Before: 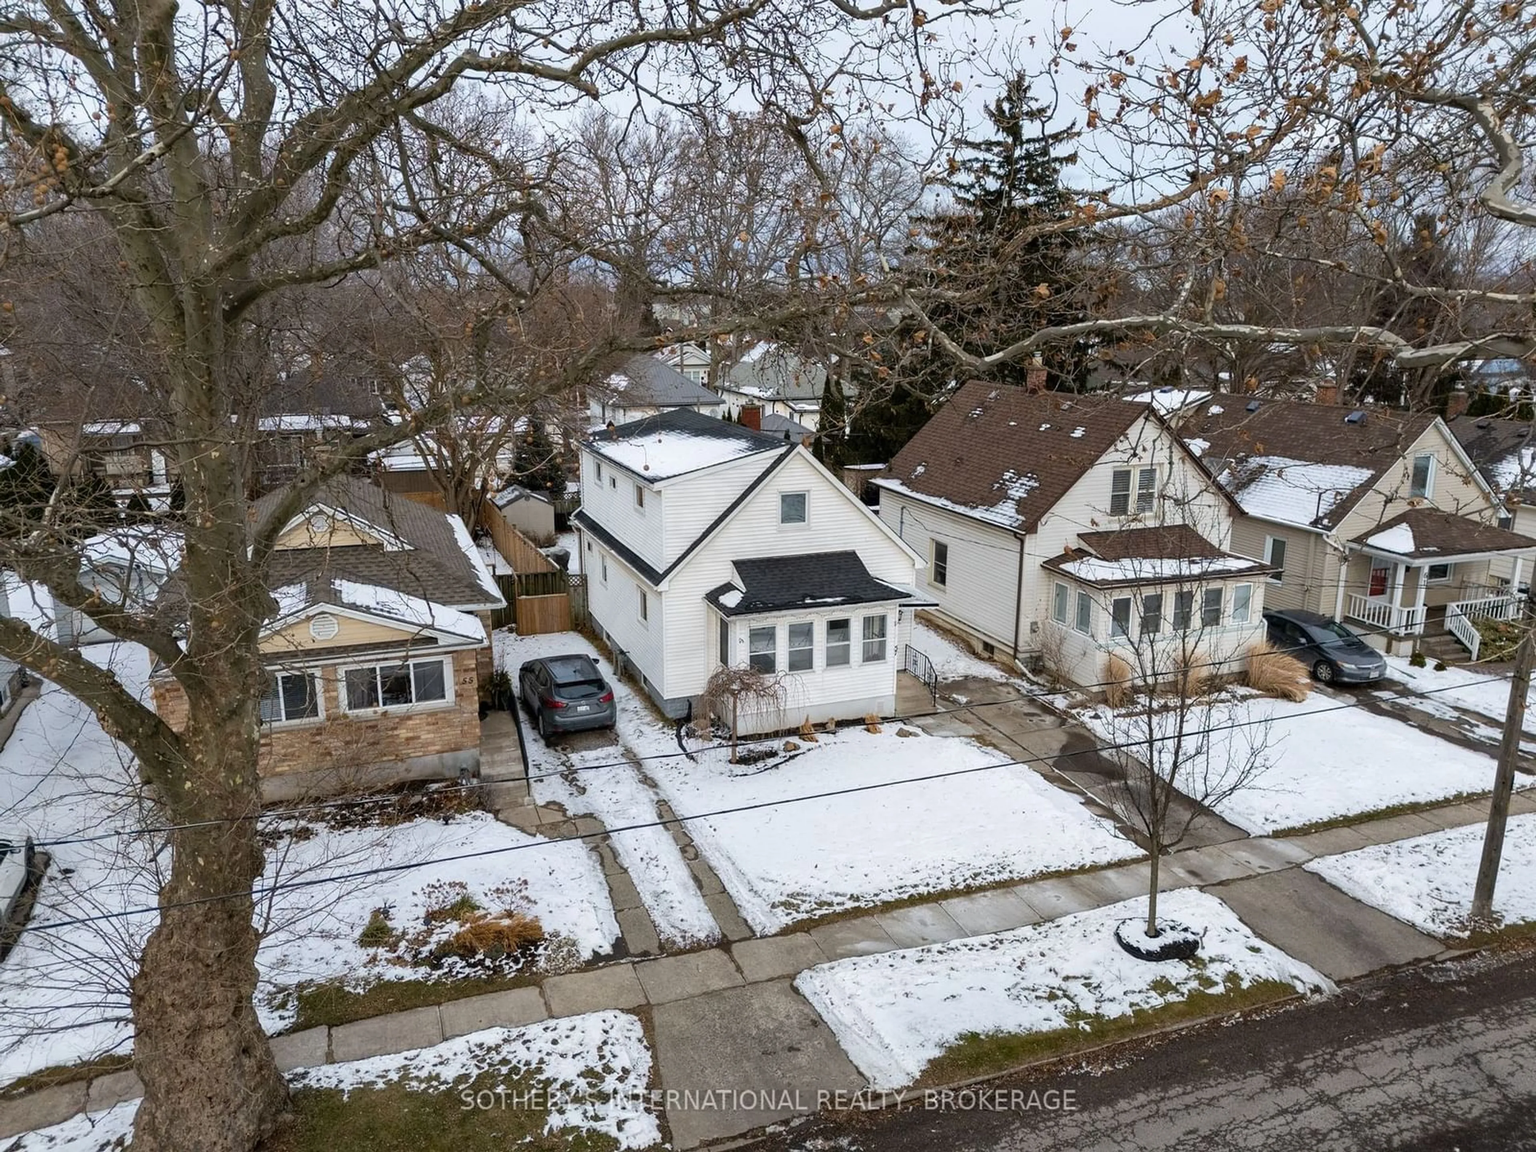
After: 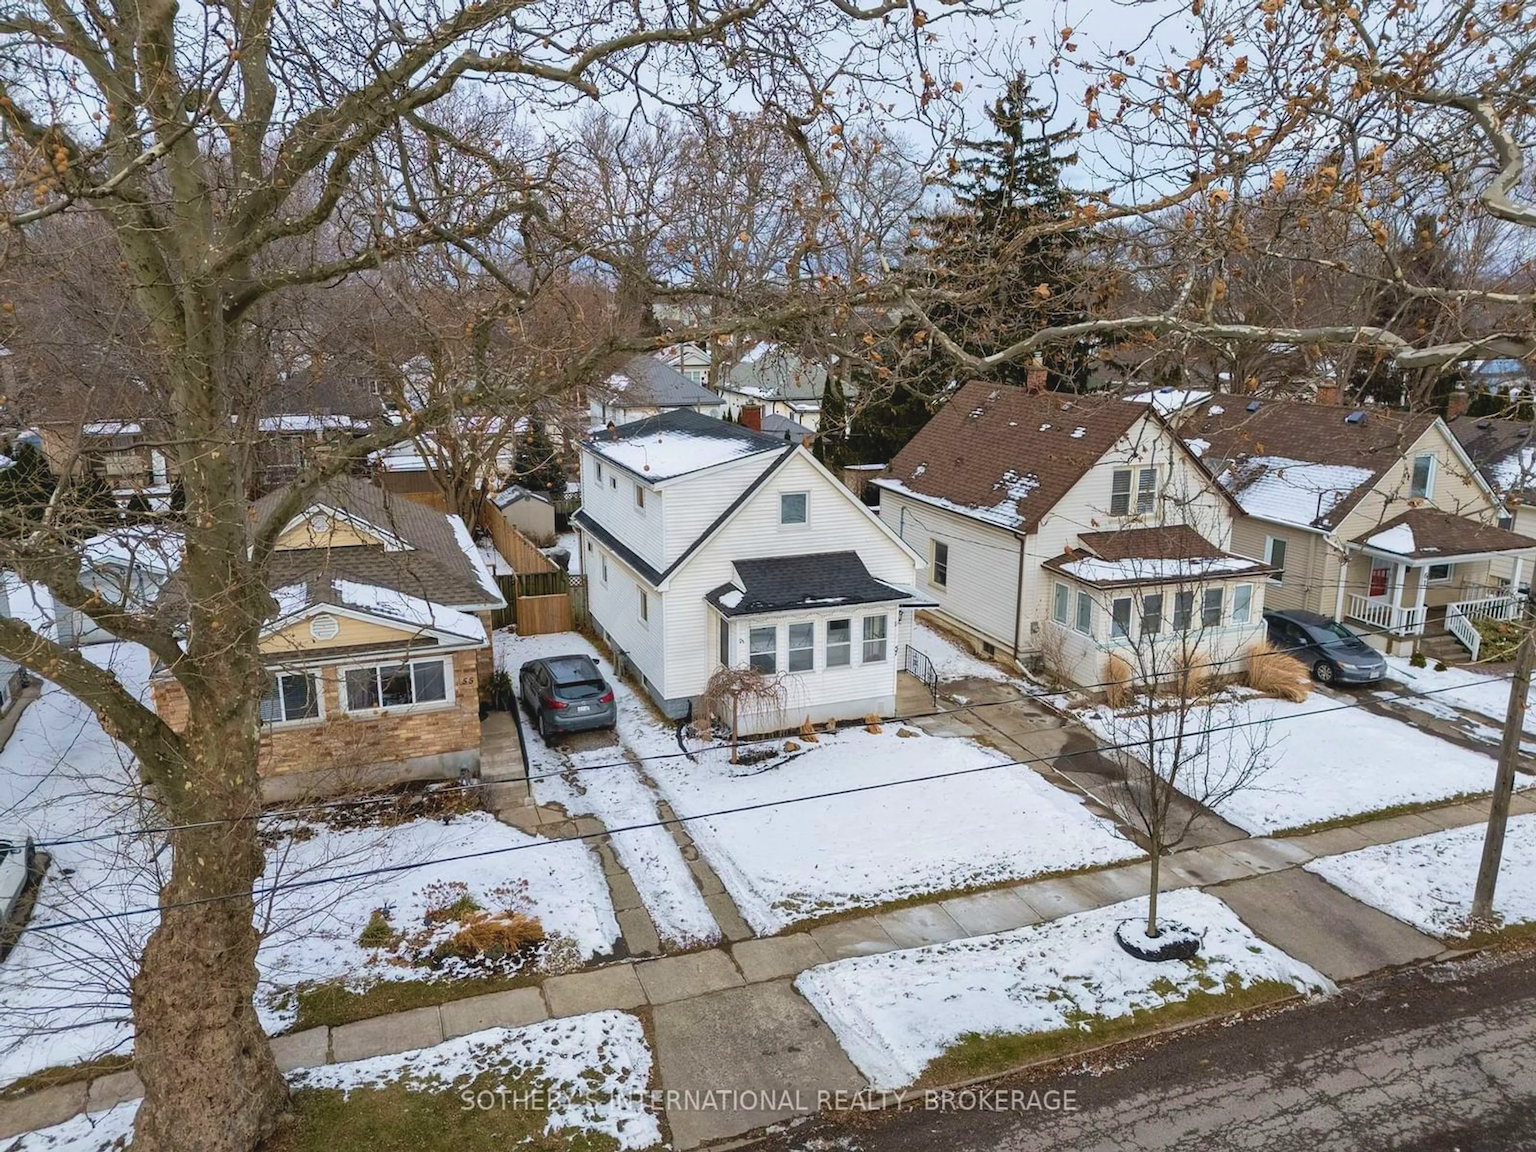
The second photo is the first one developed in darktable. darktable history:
contrast brightness saturation: contrast -0.104, brightness 0.055, saturation 0.078
velvia: on, module defaults
exposure: compensate exposure bias true, compensate highlight preservation false
local contrast: mode bilateral grid, contrast 21, coarseness 51, detail 120%, midtone range 0.2
